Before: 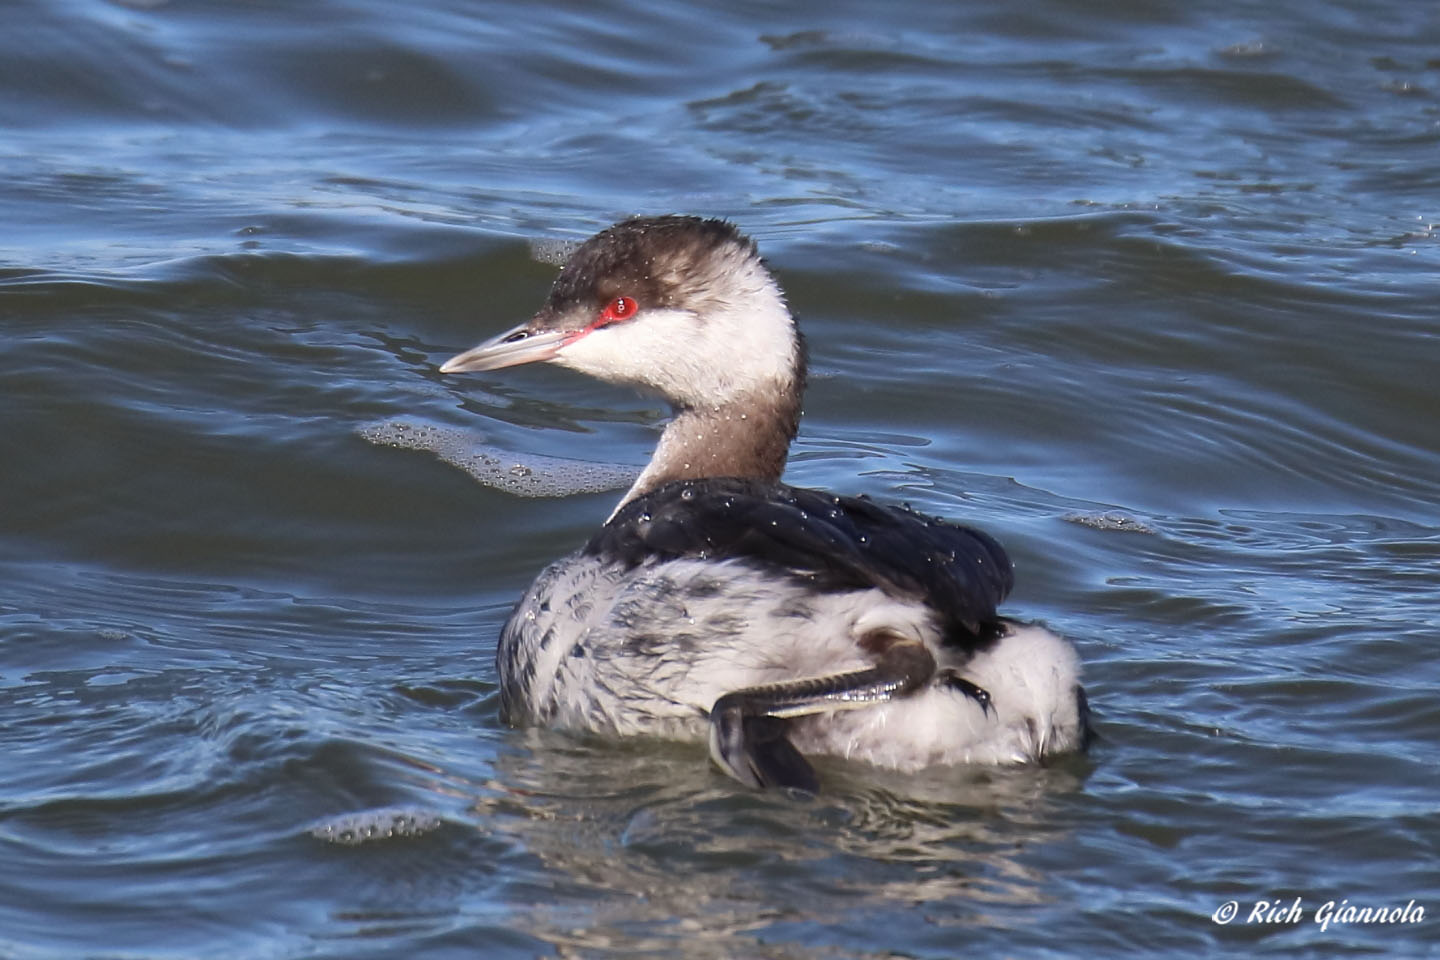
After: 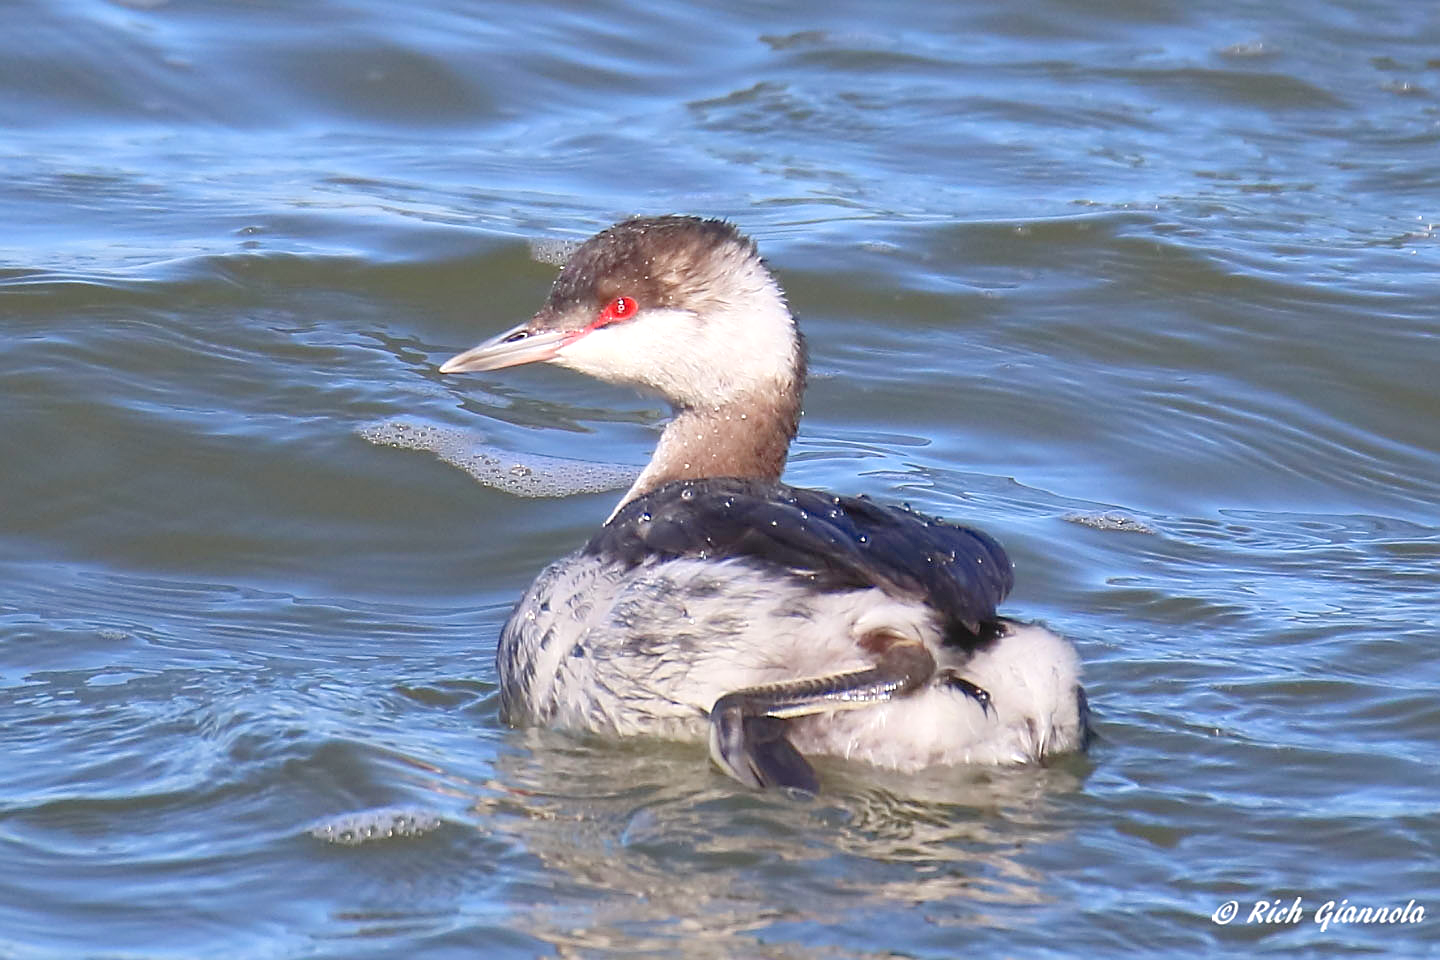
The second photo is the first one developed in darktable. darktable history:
sharpen: on, module defaults
levels: levels [0, 0.397, 0.955]
